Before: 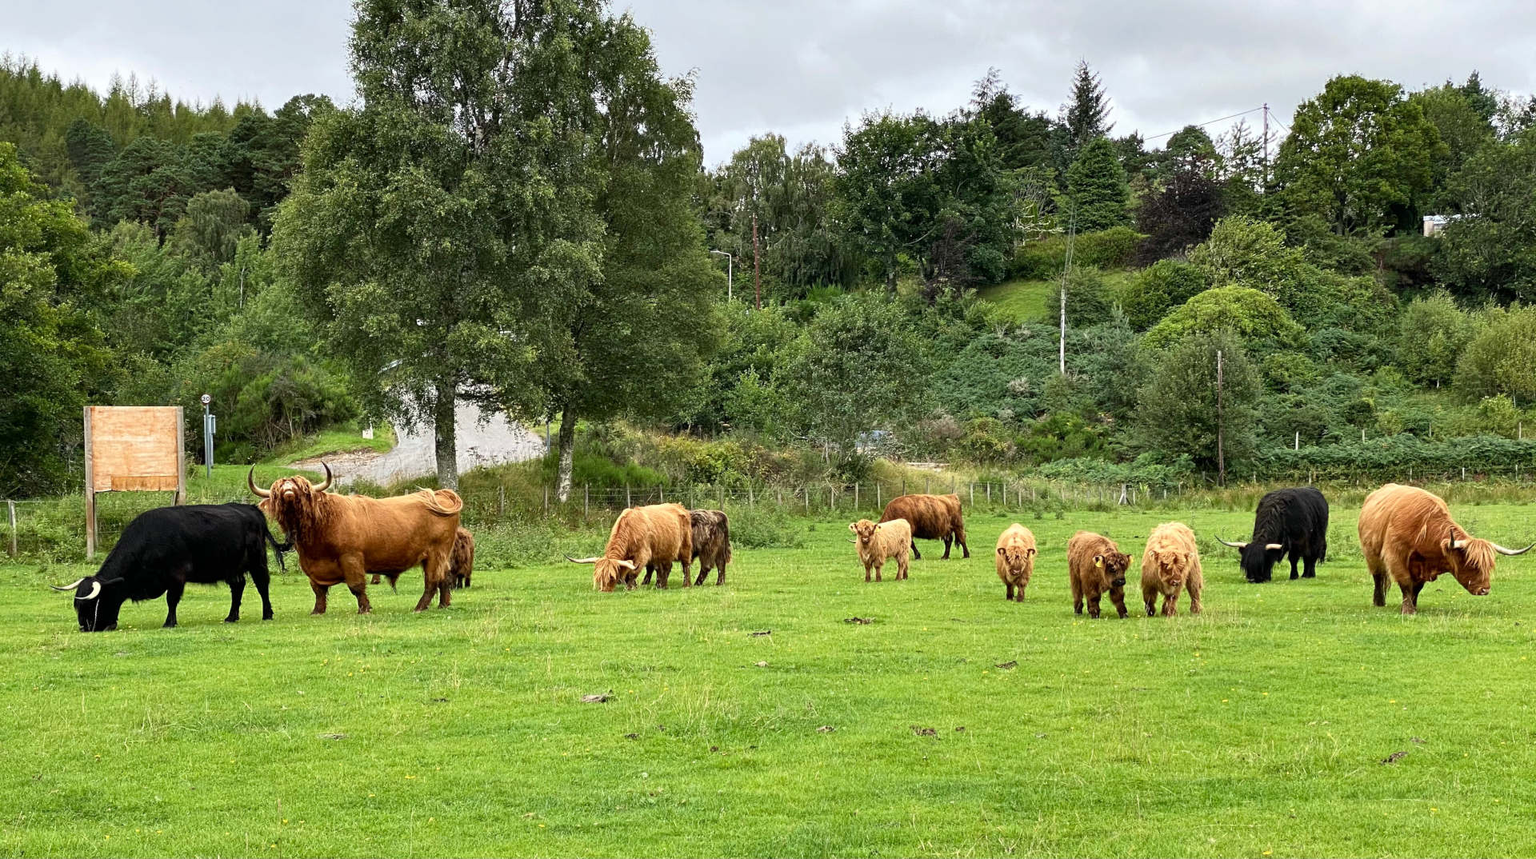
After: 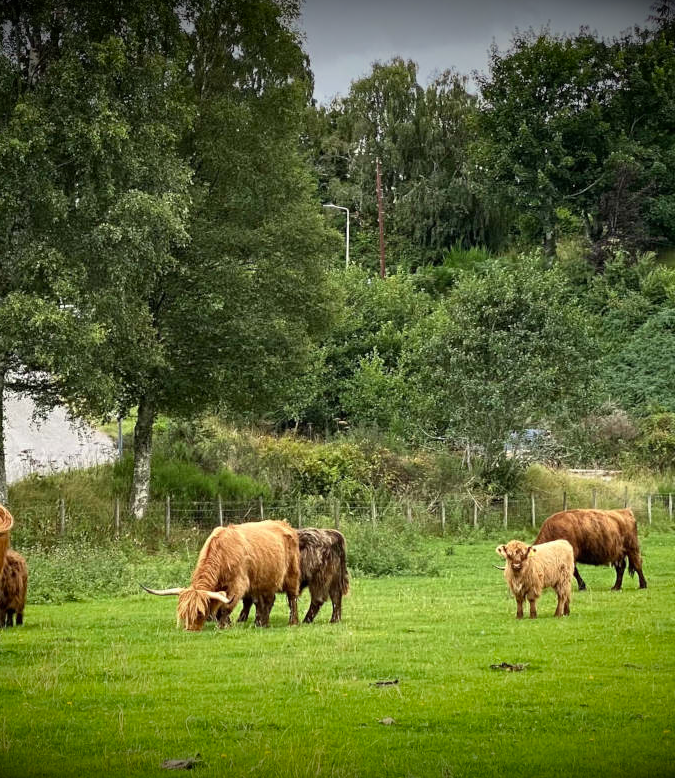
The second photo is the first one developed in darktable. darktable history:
crop and rotate: left 29.476%, top 10.214%, right 35.32%, bottom 17.333%
vignetting: fall-off start 98.29%, fall-off radius 100%, brightness -1, saturation 0.5, width/height ratio 1.428
